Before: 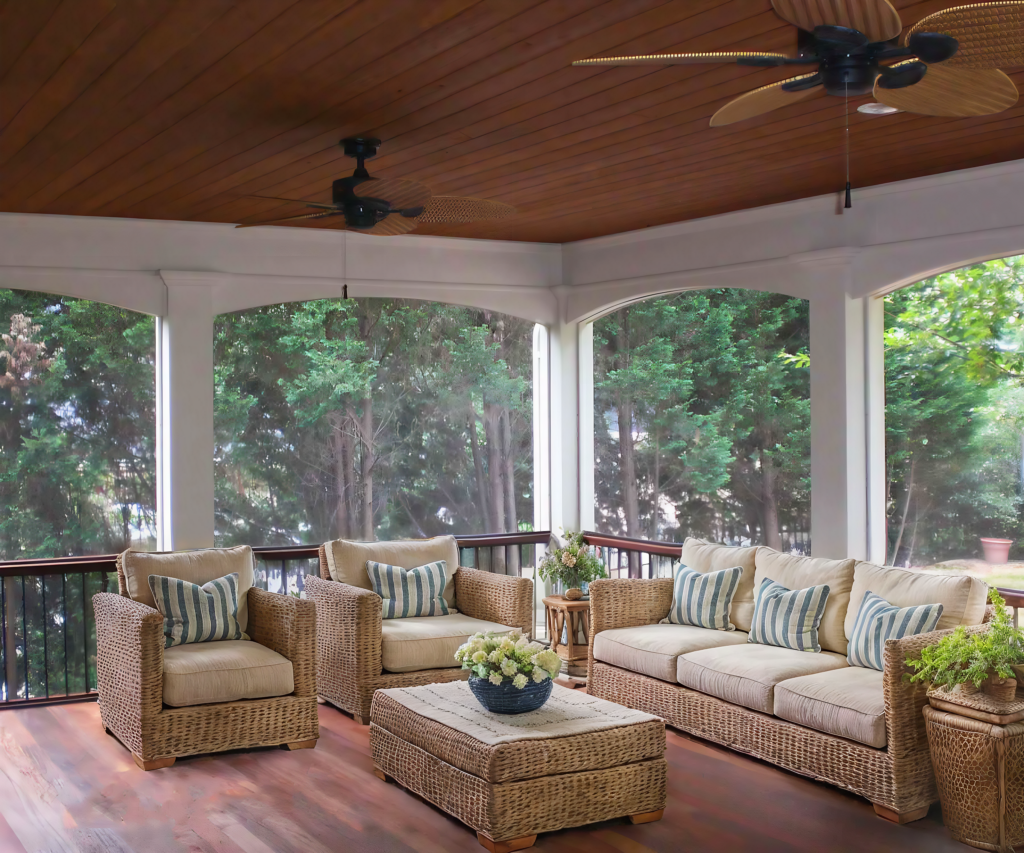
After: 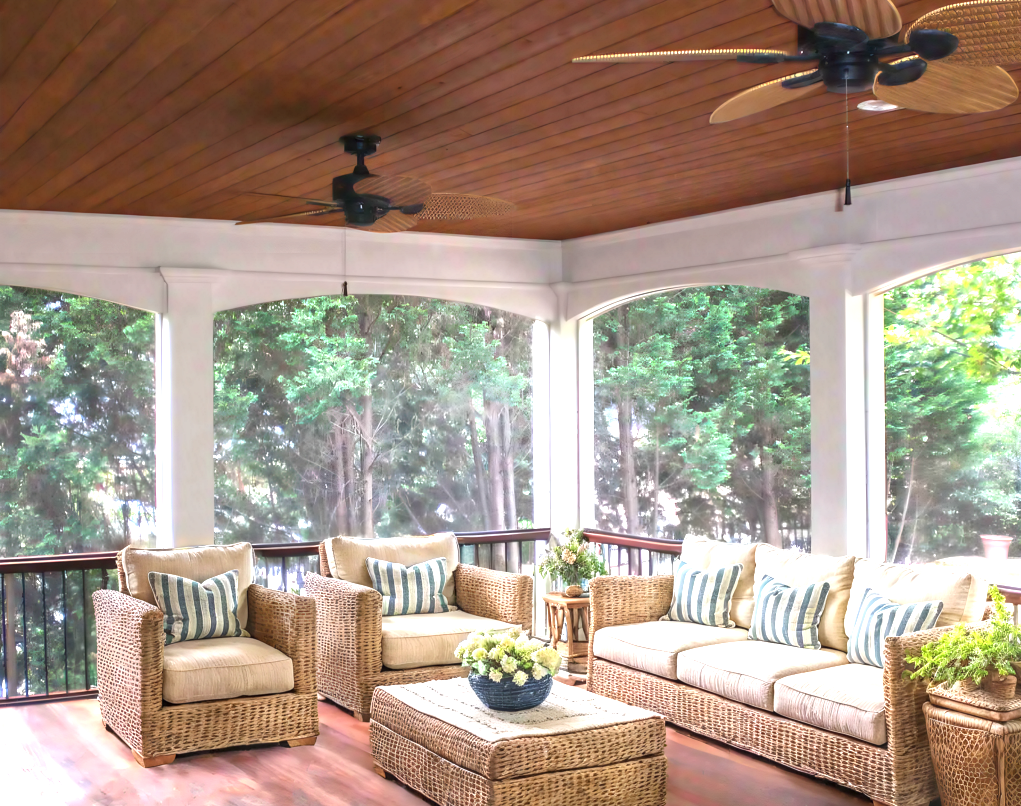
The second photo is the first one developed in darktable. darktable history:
crop: top 0.448%, right 0.264%, bottom 5.045%
local contrast: on, module defaults
exposure: black level correction 0, exposure 1.2 EV, compensate exposure bias true, compensate highlight preservation false
